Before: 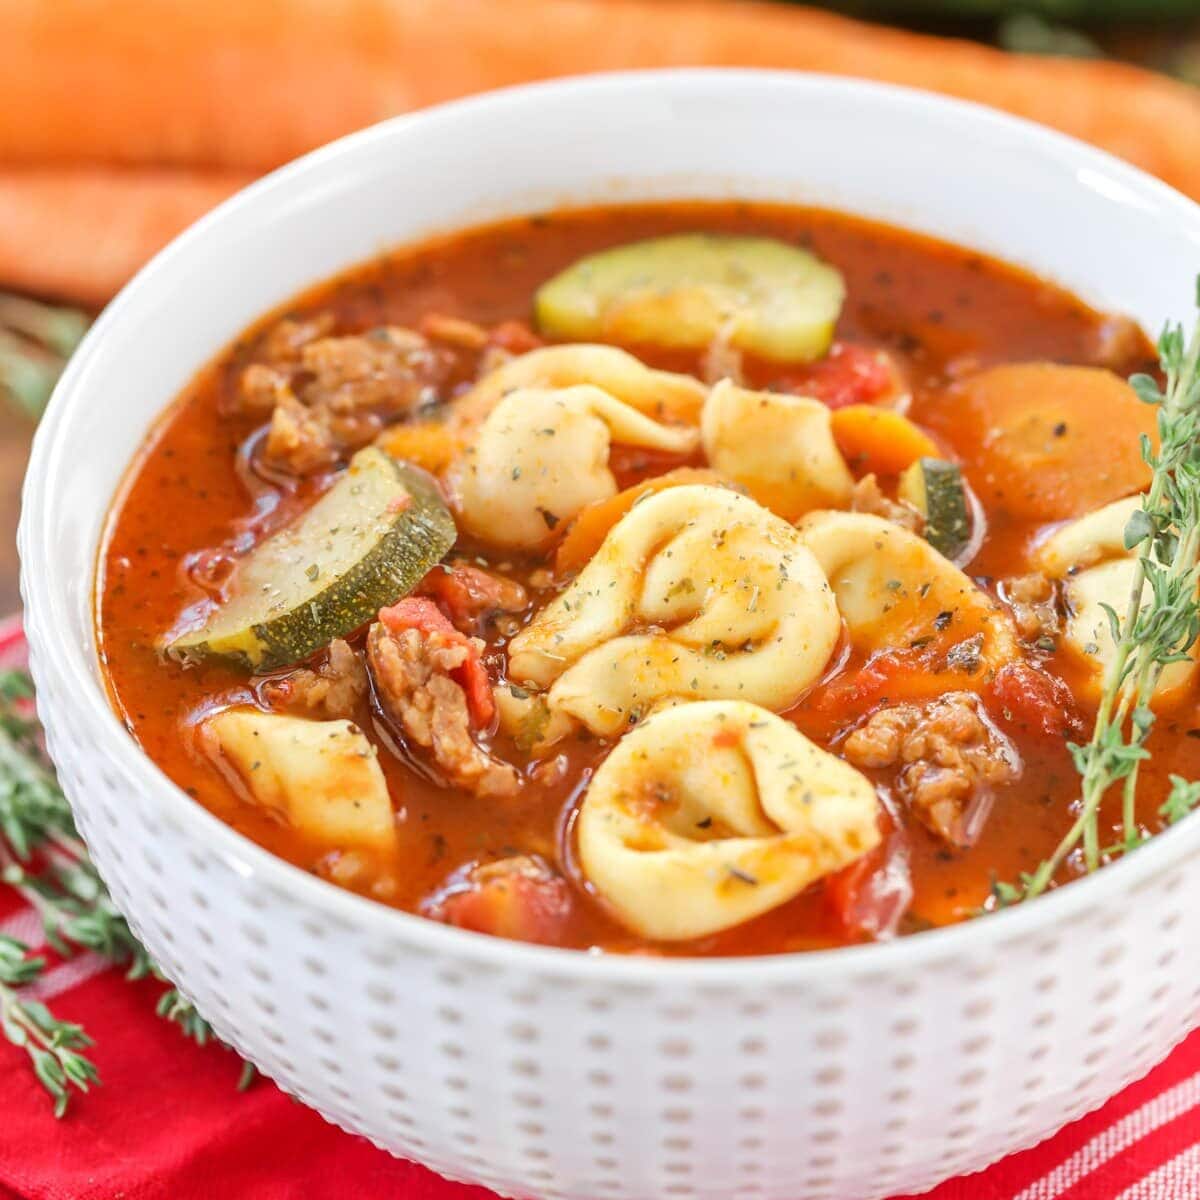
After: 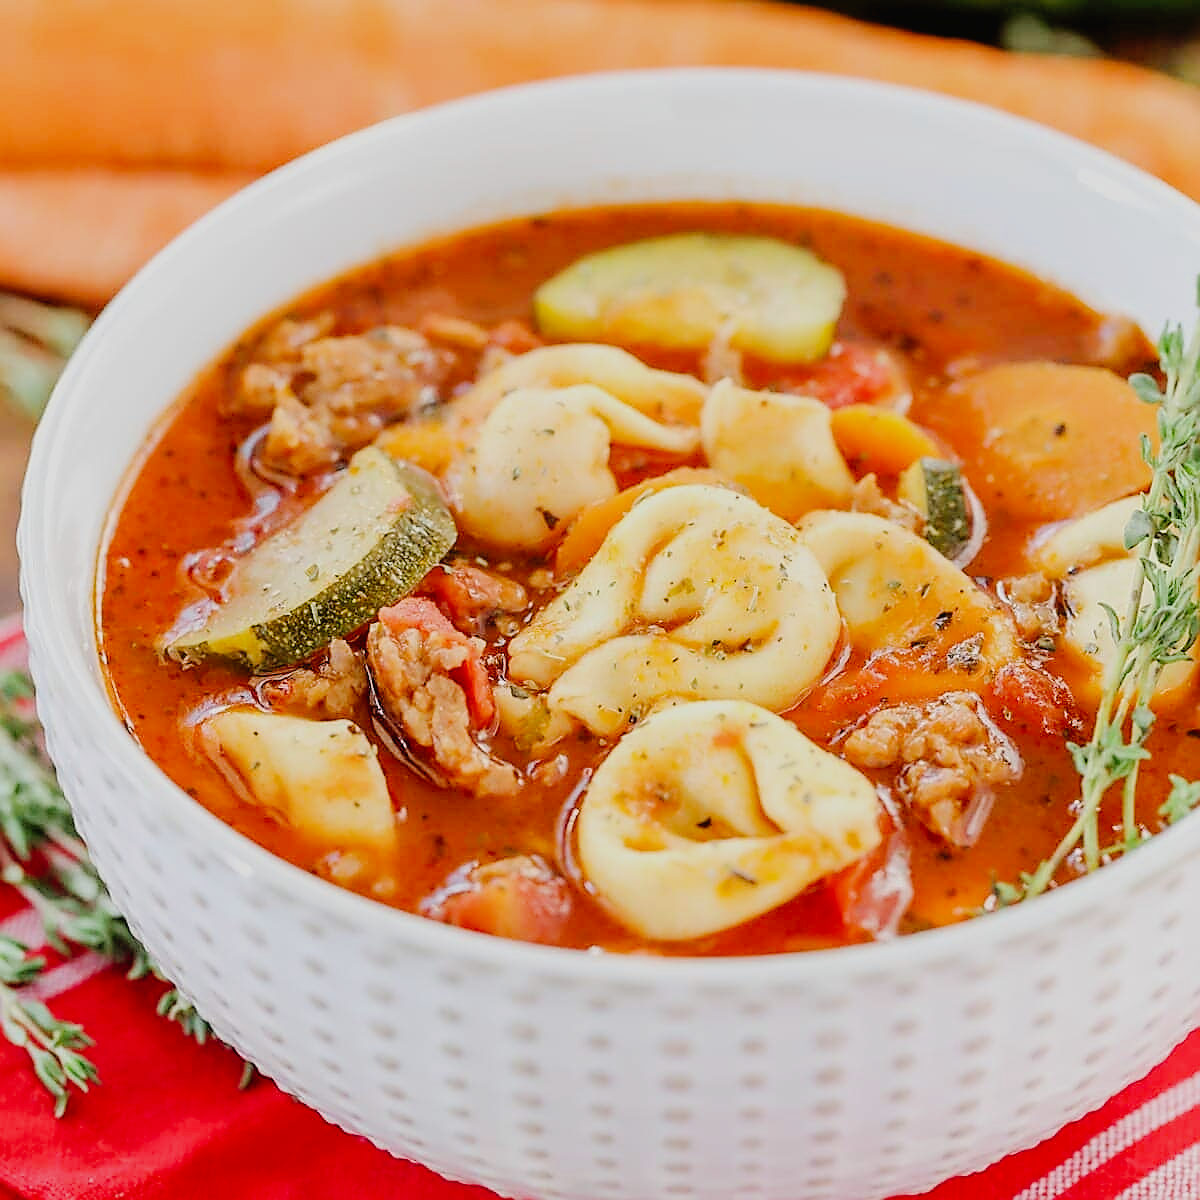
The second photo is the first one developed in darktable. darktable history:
sharpen: radius 1.417, amount 1.243, threshold 0.763
tone curve: curves: ch0 [(0, 0) (0.003, 0.016) (0.011, 0.015) (0.025, 0.017) (0.044, 0.026) (0.069, 0.034) (0.1, 0.043) (0.136, 0.068) (0.177, 0.119) (0.224, 0.175) (0.277, 0.251) (0.335, 0.328) (0.399, 0.415) (0.468, 0.499) (0.543, 0.58) (0.623, 0.659) (0.709, 0.731) (0.801, 0.807) (0.898, 0.895) (1, 1)], preserve colors none
filmic rgb: black relative exposure -7.88 EV, white relative exposure 4.17 EV, threshold 5.96 EV, hardness 4.02, latitude 50.9%, contrast 1.007, shadows ↔ highlights balance 5.63%, enable highlight reconstruction true
